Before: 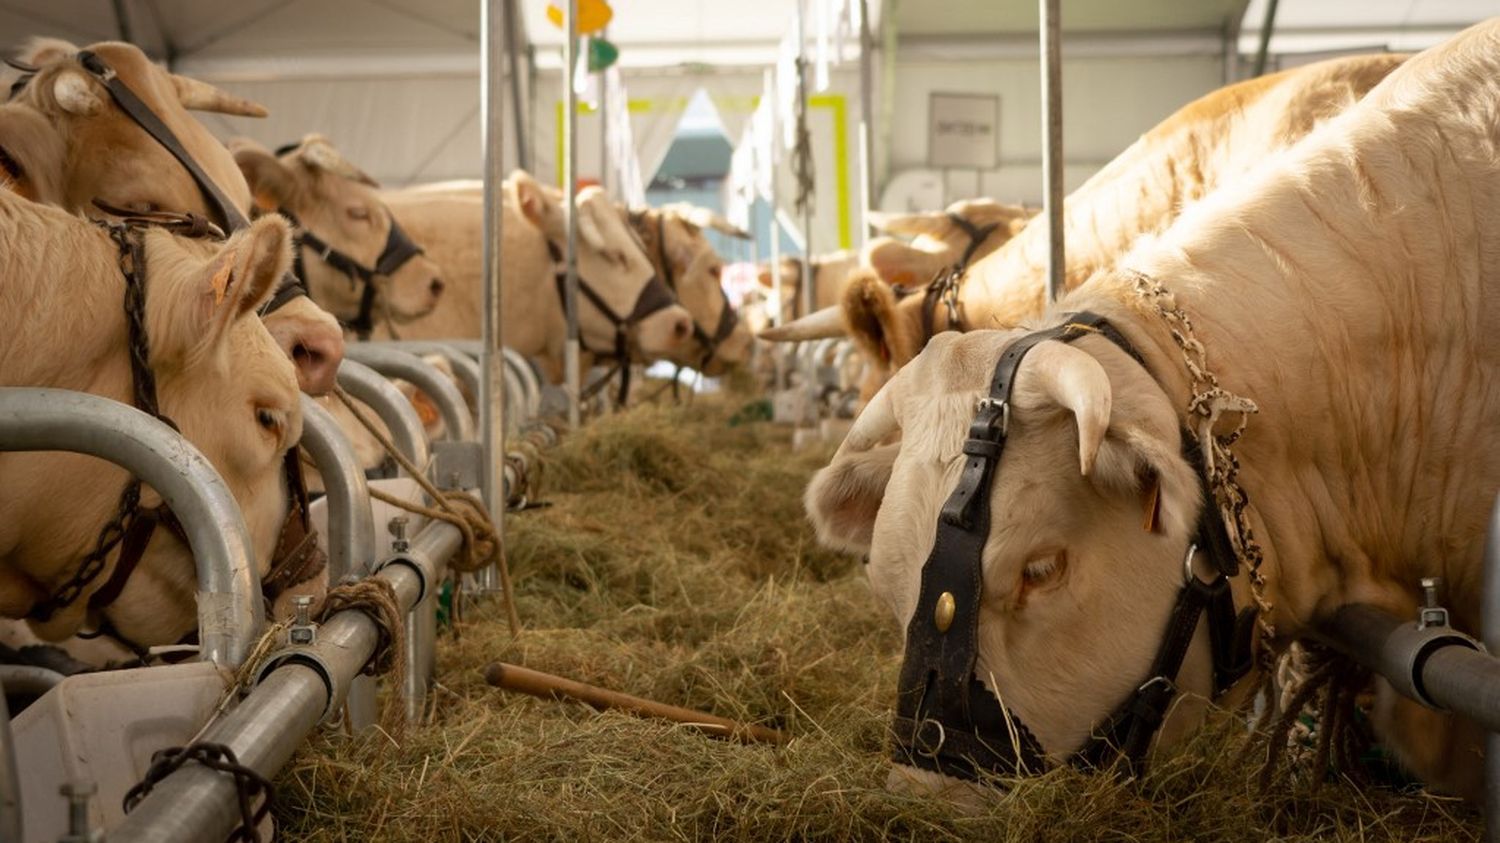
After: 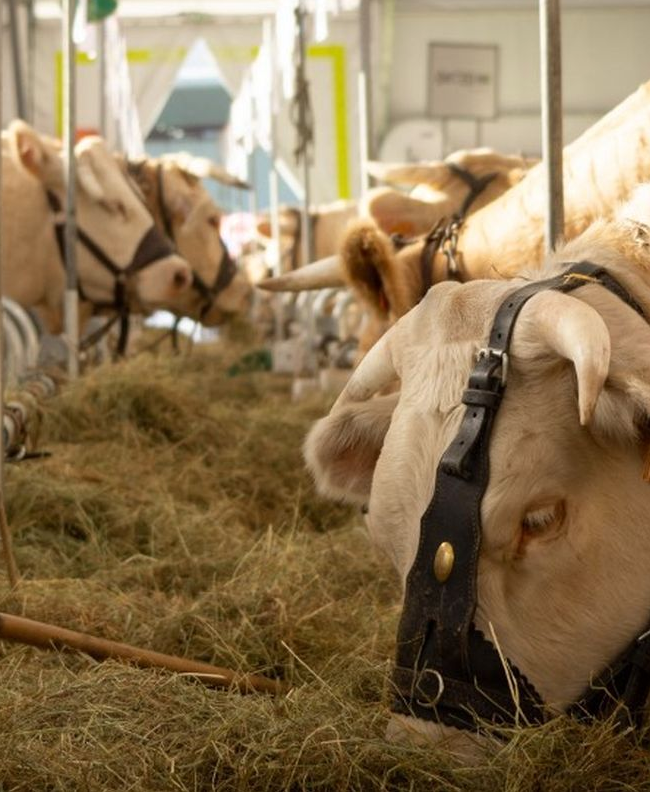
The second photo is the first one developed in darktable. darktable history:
crop: left 33.452%, top 6.025%, right 23.155%
tone equalizer: on, module defaults
